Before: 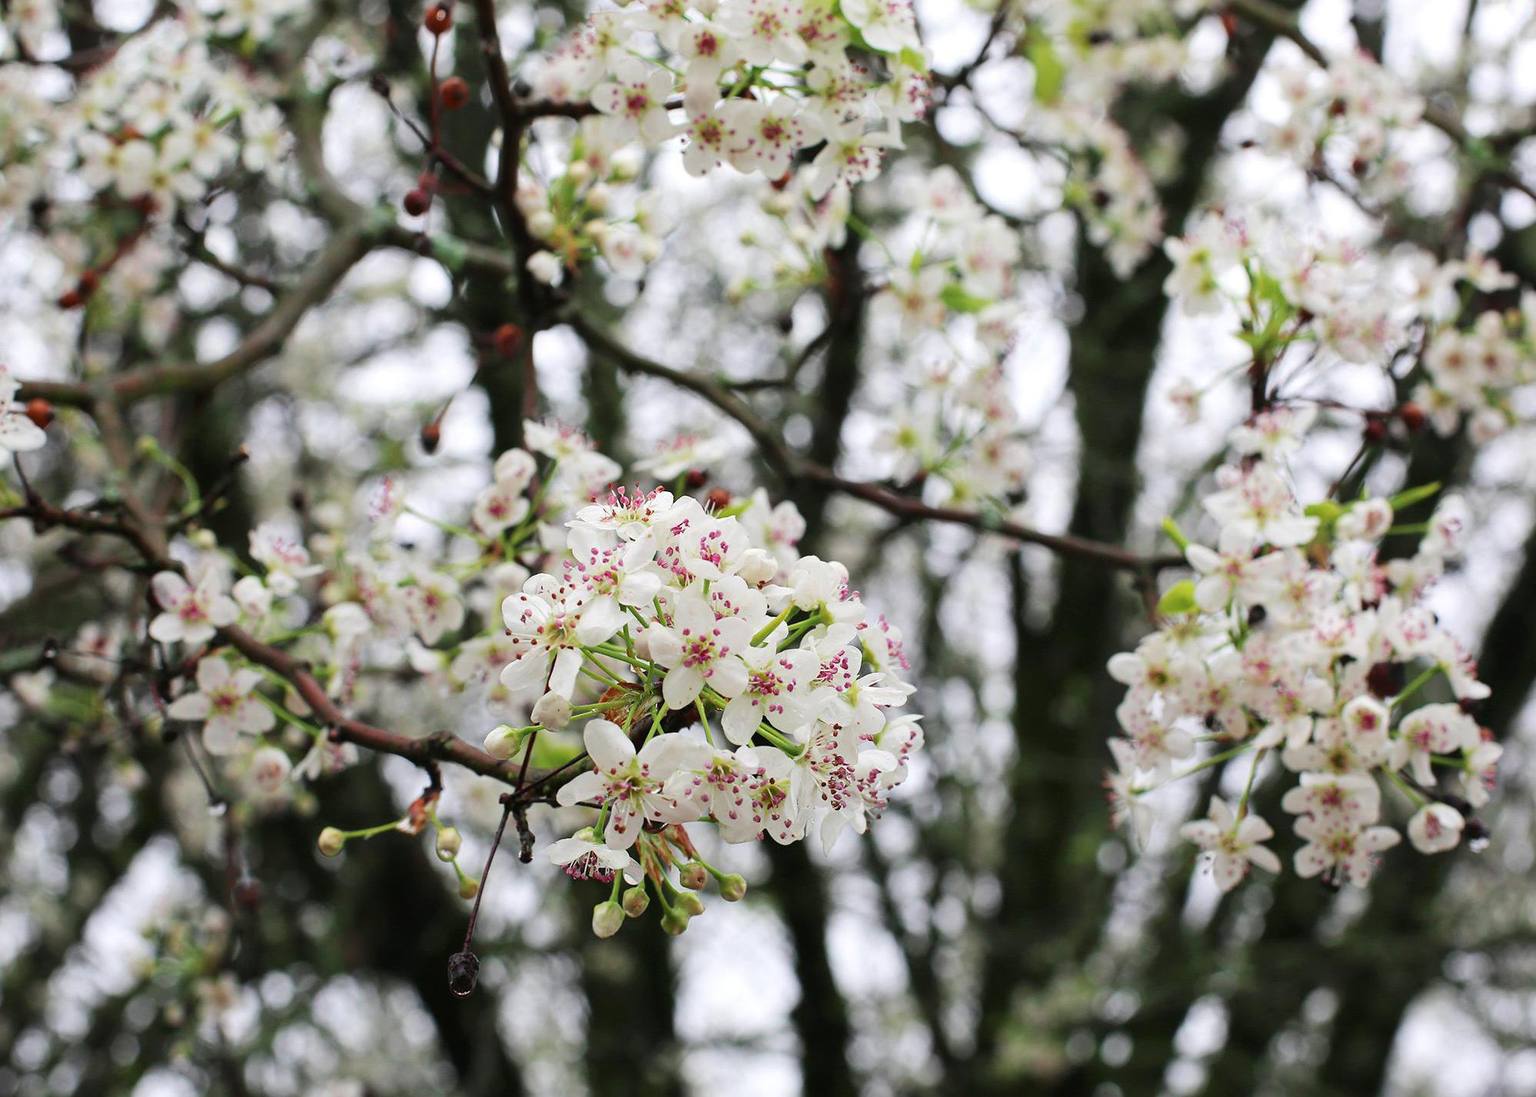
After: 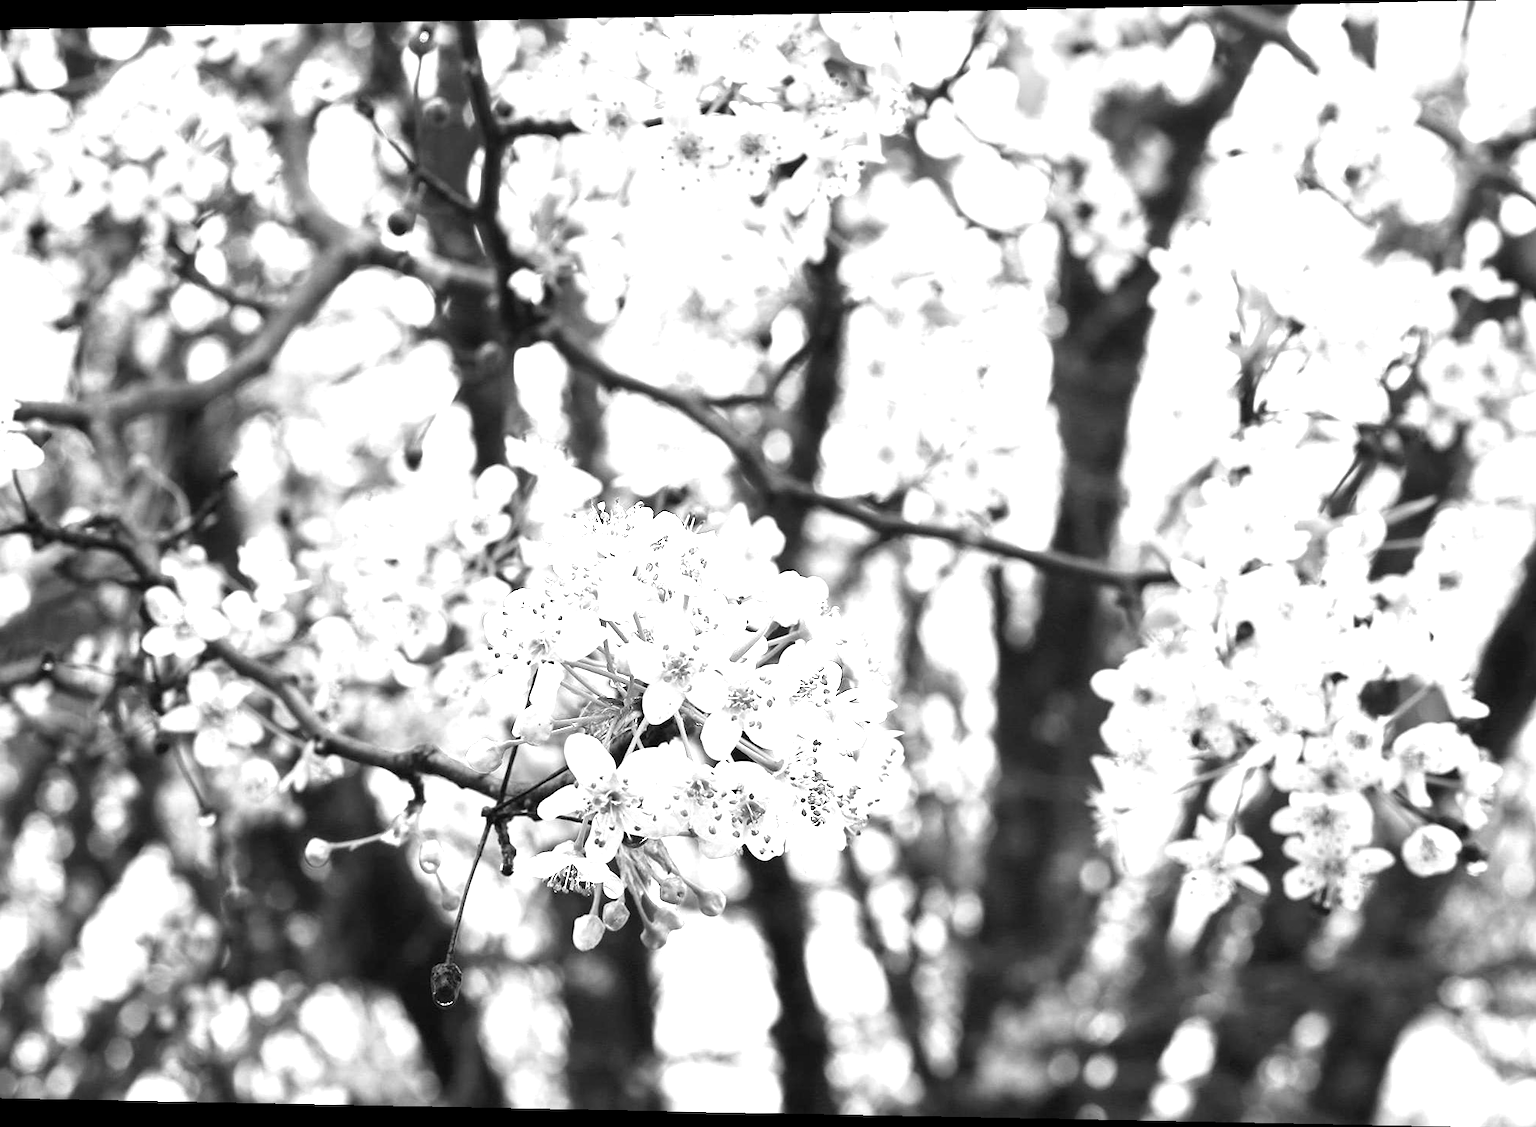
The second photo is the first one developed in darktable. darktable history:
exposure: black level correction 0.001, exposure 1.398 EV, compensate exposure bias true, compensate highlight preservation false
color zones: curves: ch0 [(0.004, 0.588) (0.116, 0.636) (0.259, 0.476) (0.423, 0.464) (0.75, 0.5)]; ch1 [(0, 0) (0.143, 0) (0.286, 0) (0.429, 0) (0.571, 0) (0.714, 0) (0.857, 0)]
rotate and perspective: lens shift (horizontal) -0.055, automatic cropping off
